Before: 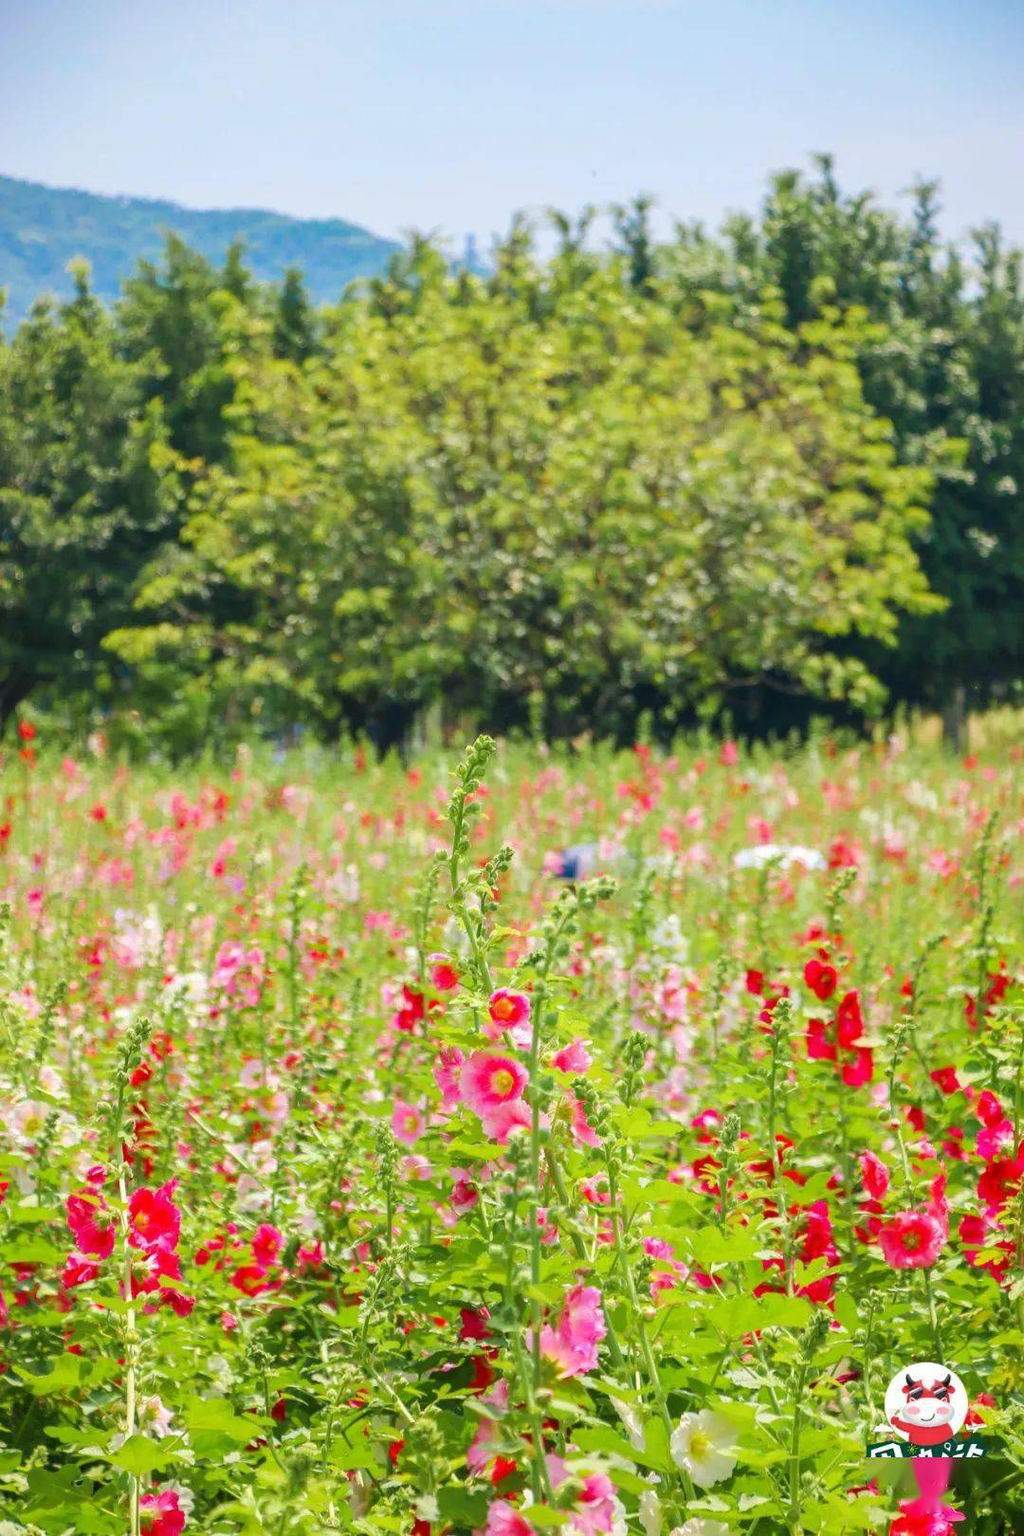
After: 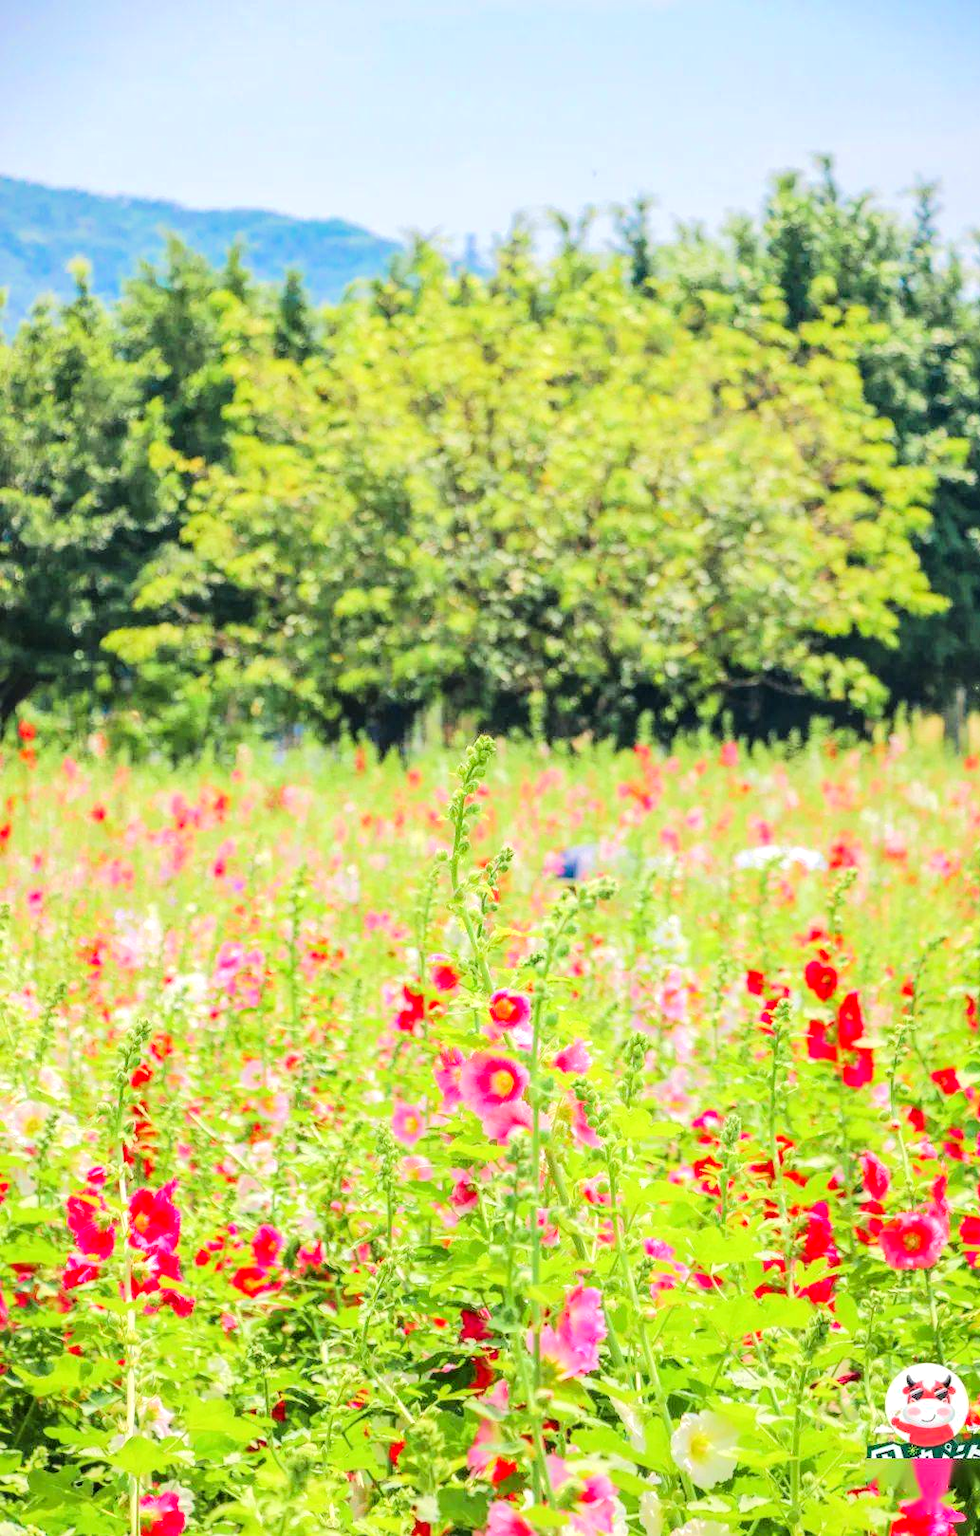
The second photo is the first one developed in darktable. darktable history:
local contrast: on, module defaults
crop: right 4.215%, bottom 0.034%
tone equalizer: -7 EV 0.163 EV, -6 EV 0.631 EV, -5 EV 1.15 EV, -4 EV 1.31 EV, -3 EV 1.13 EV, -2 EV 0.6 EV, -1 EV 0.146 EV, edges refinement/feathering 500, mask exposure compensation -1.57 EV, preserve details no
